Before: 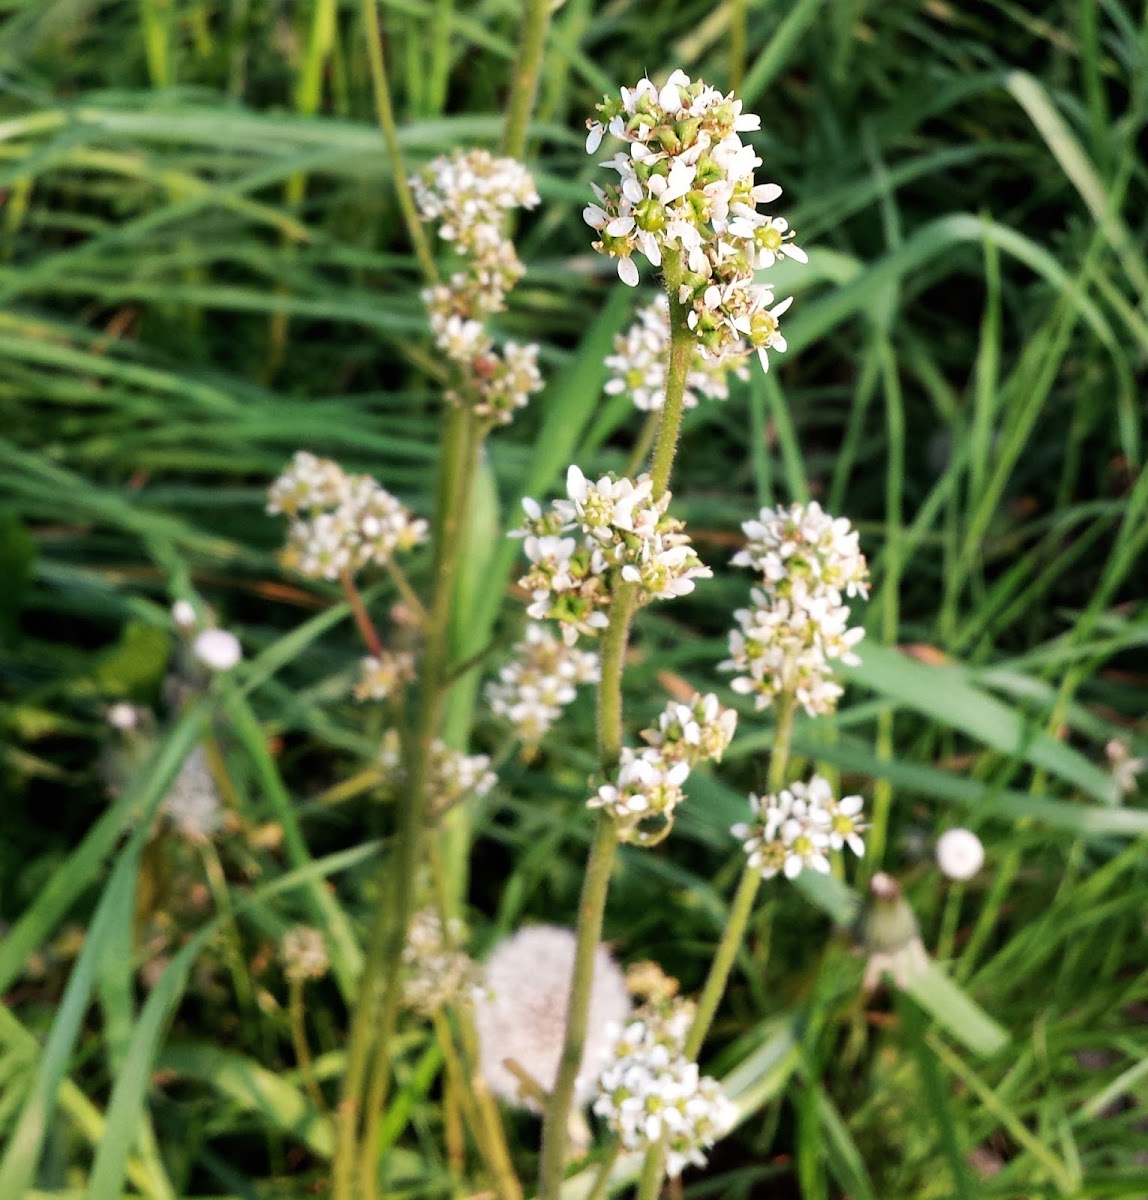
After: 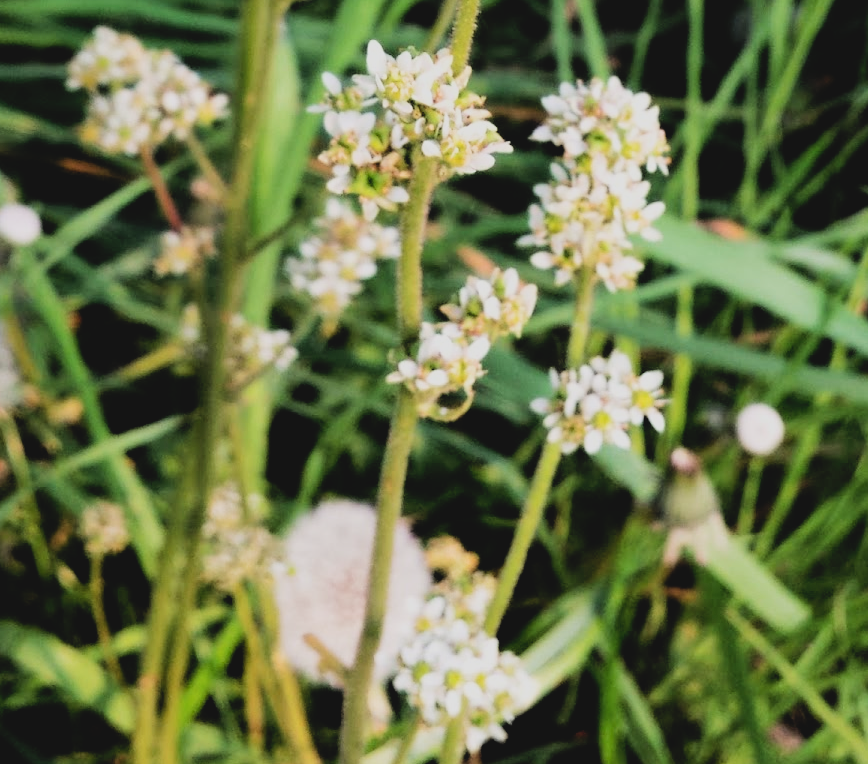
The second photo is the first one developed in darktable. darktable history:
filmic rgb: black relative exposure -5.01 EV, white relative exposure 3.98 EV, hardness 2.88, contrast 1.402, highlights saturation mix -31.1%
crop and rotate: left 17.453%, top 35.495%, right 6.858%, bottom 0.837%
contrast brightness saturation: contrast -0.094, brightness 0.047, saturation 0.077
